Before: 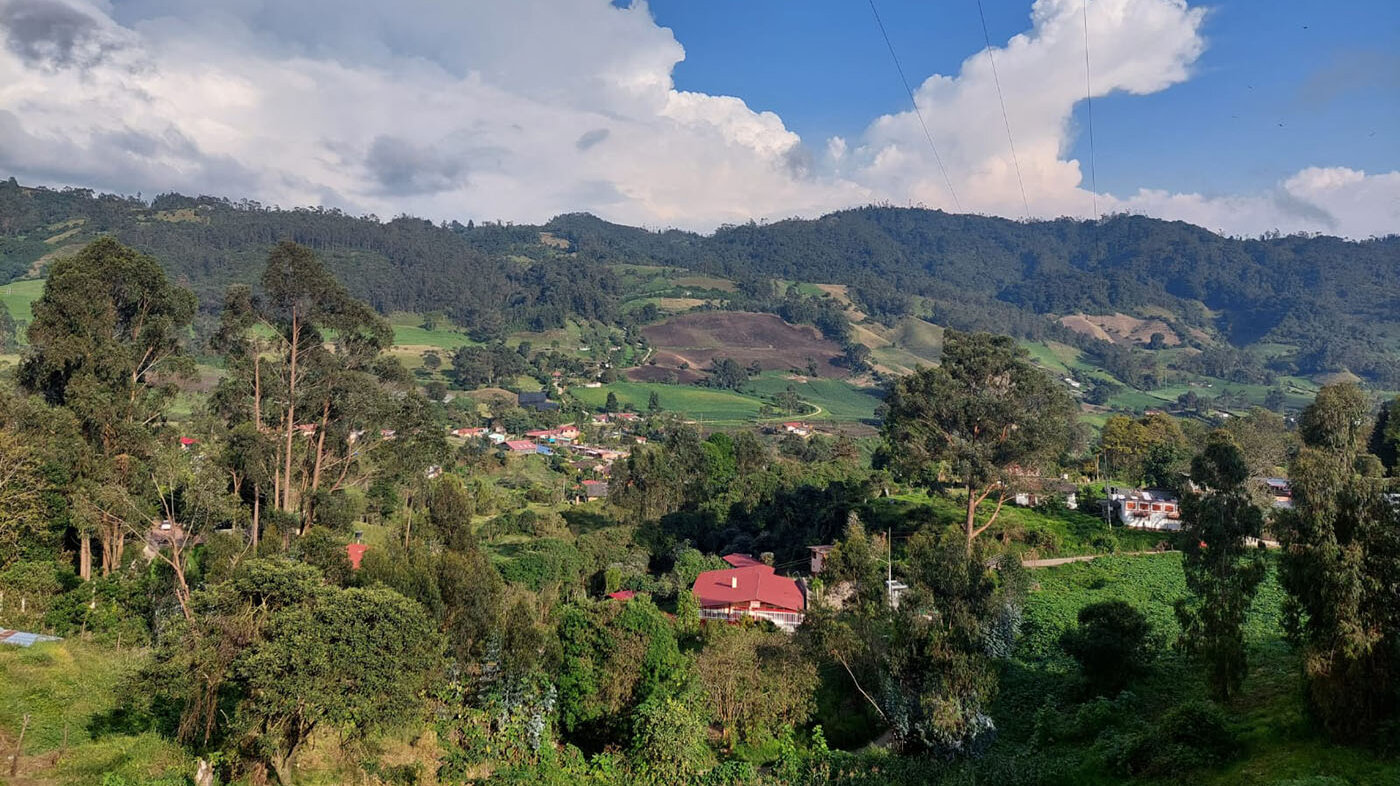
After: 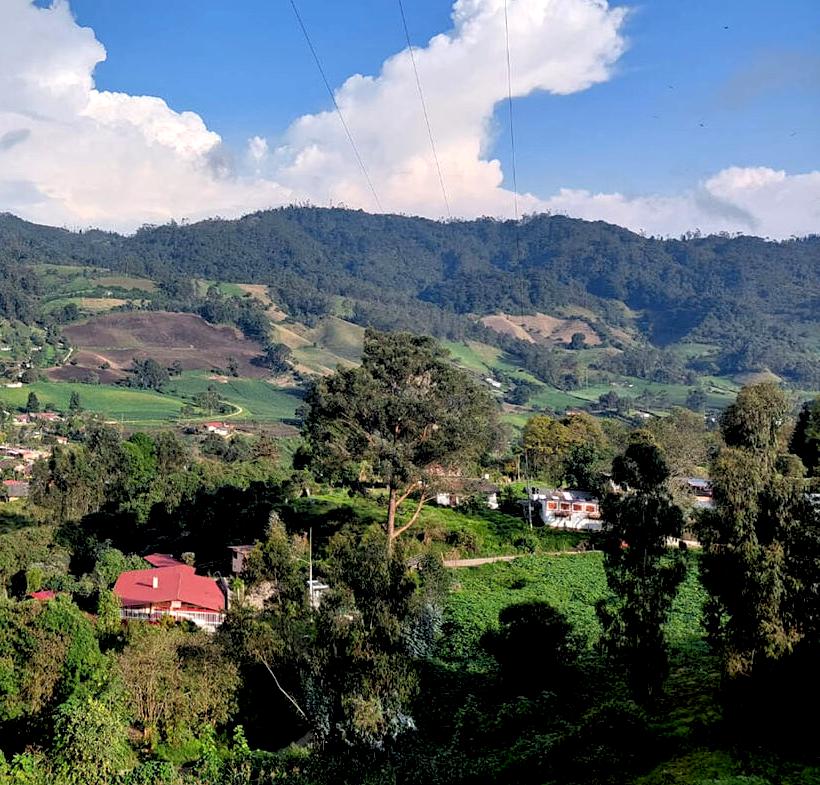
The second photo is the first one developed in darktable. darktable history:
crop: left 41.402%
exposure: black level correction 0.007, exposure 0.159 EV, compensate highlight preservation false
rgb levels: levels [[0.01, 0.419, 0.839], [0, 0.5, 1], [0, 0.5, 1]]
